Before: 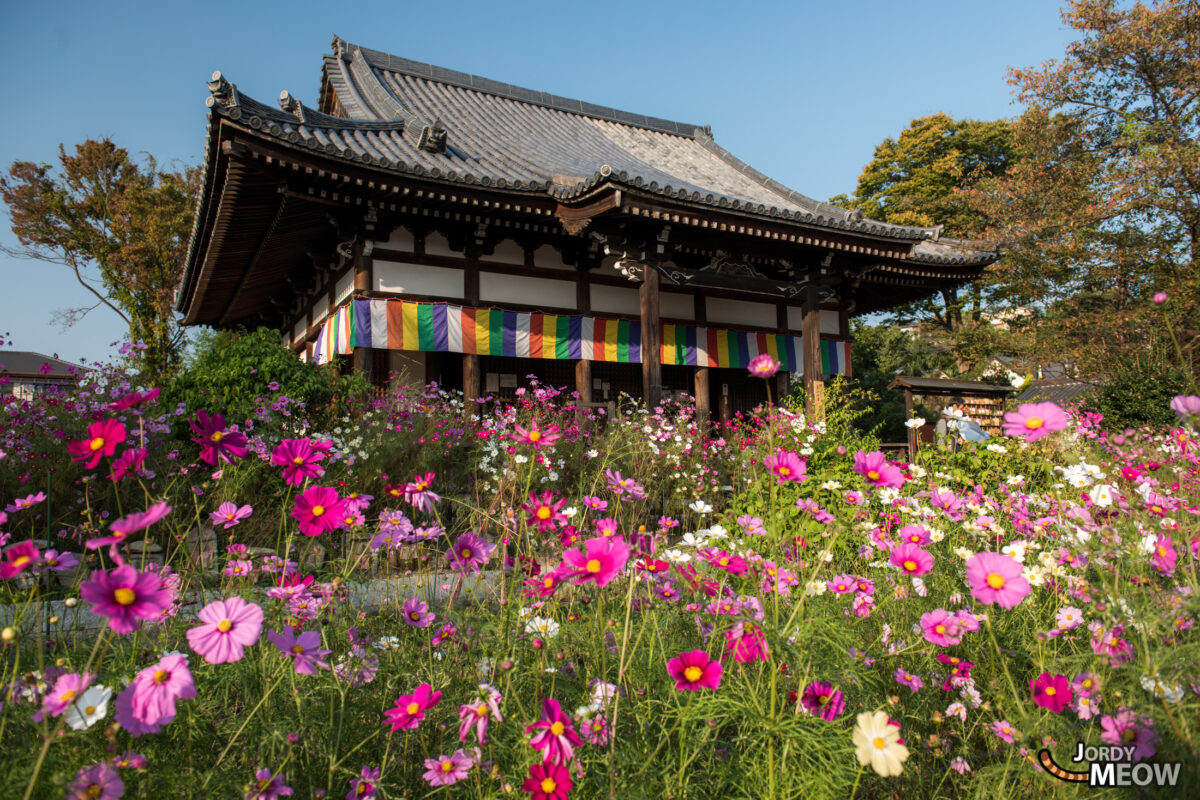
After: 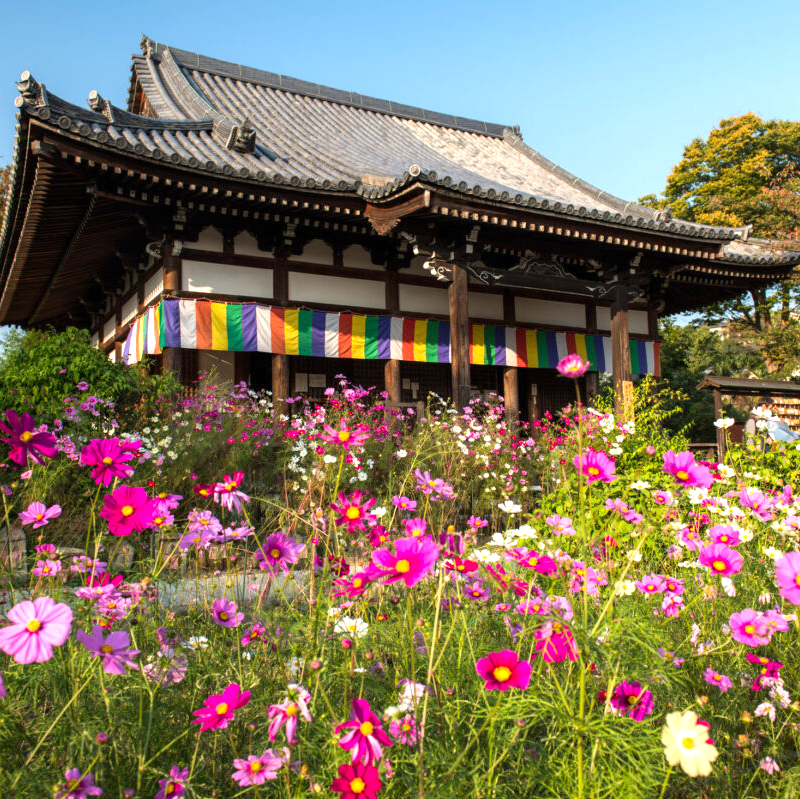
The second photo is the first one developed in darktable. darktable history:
color correction: highlights a* 0.839, highlights b* 2.78, saturation 1.1
crop and rotate: left 15.992%, right 17.33%
exposure: black level correction 0, exposure 0.703 EV, compensate highlight preservation false
tone equalizer: smoothing diameter 24.94%, edges refinement/feathering 8.11, preserve details guided filter
